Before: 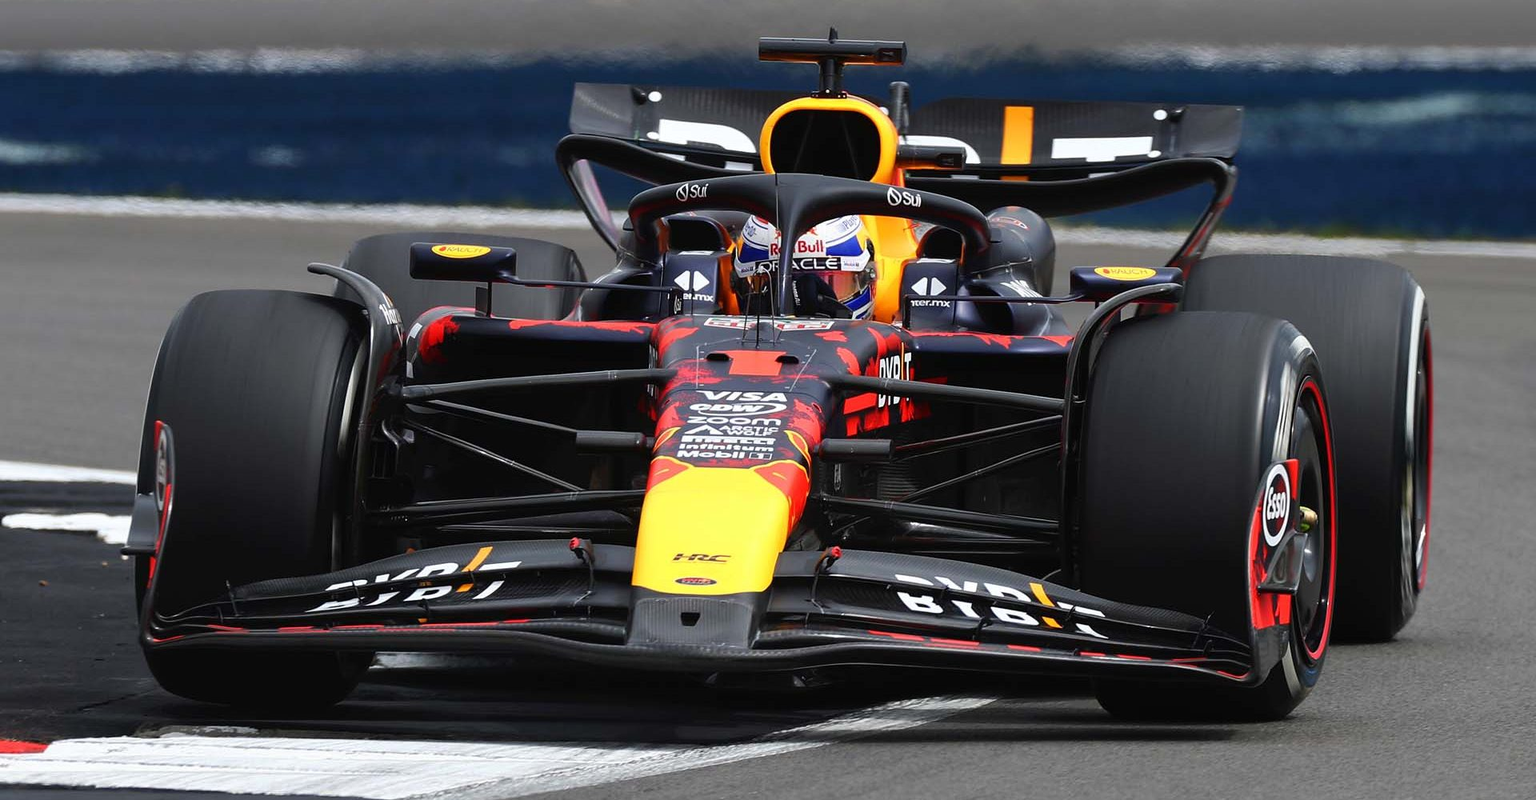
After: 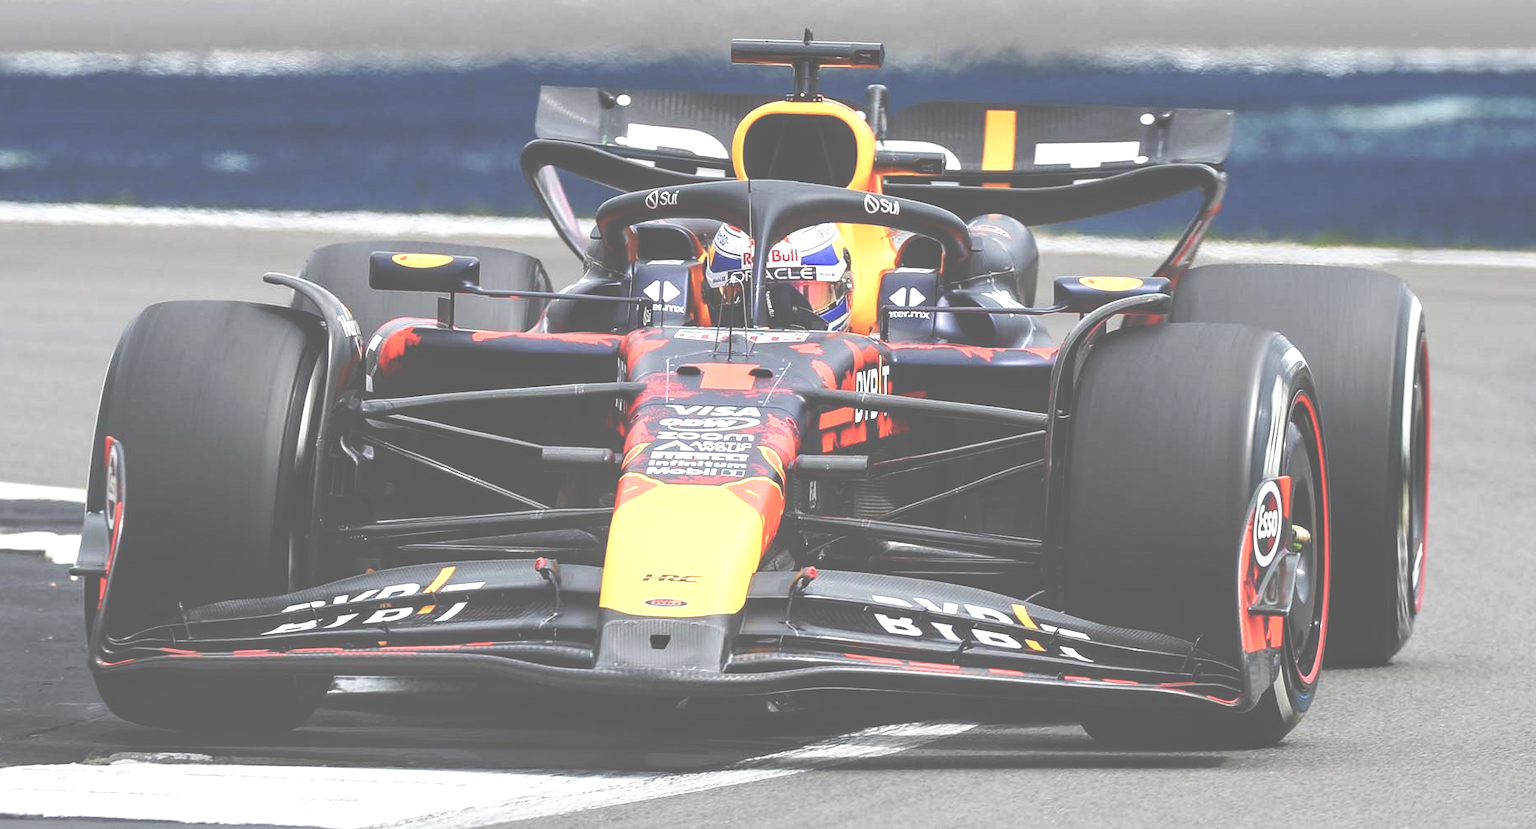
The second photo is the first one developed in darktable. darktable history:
local contrast: on, module defaults
base curve: curves: ch0 [(0, 0) (0.036, 0.025) (0.121, 0.166) (0.206, 0.329) (0.605, 0.79) (1, 1)], preserve colors none
crop and rotate: left 3.518%
exposure: black level correction -0.072, exposure 0.502 EV, compensate highlight preservation false
tone curve: curves: ch0 [(0.122, 0.111) (1, 1)], color space Lab, independent channels, preserve colors none
